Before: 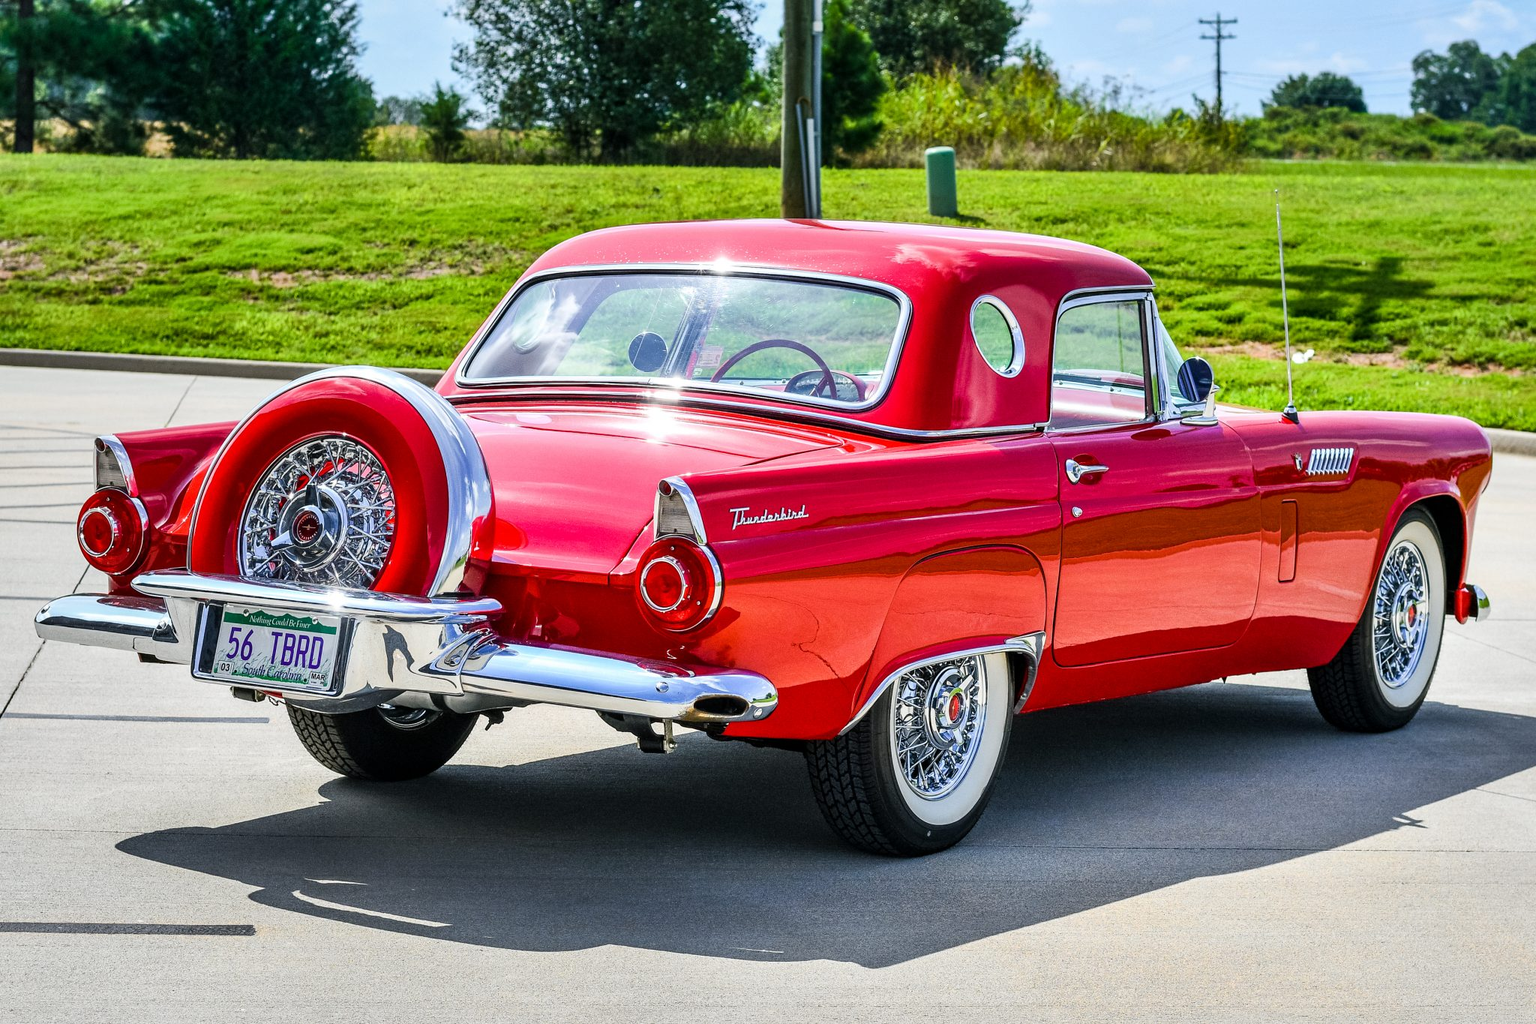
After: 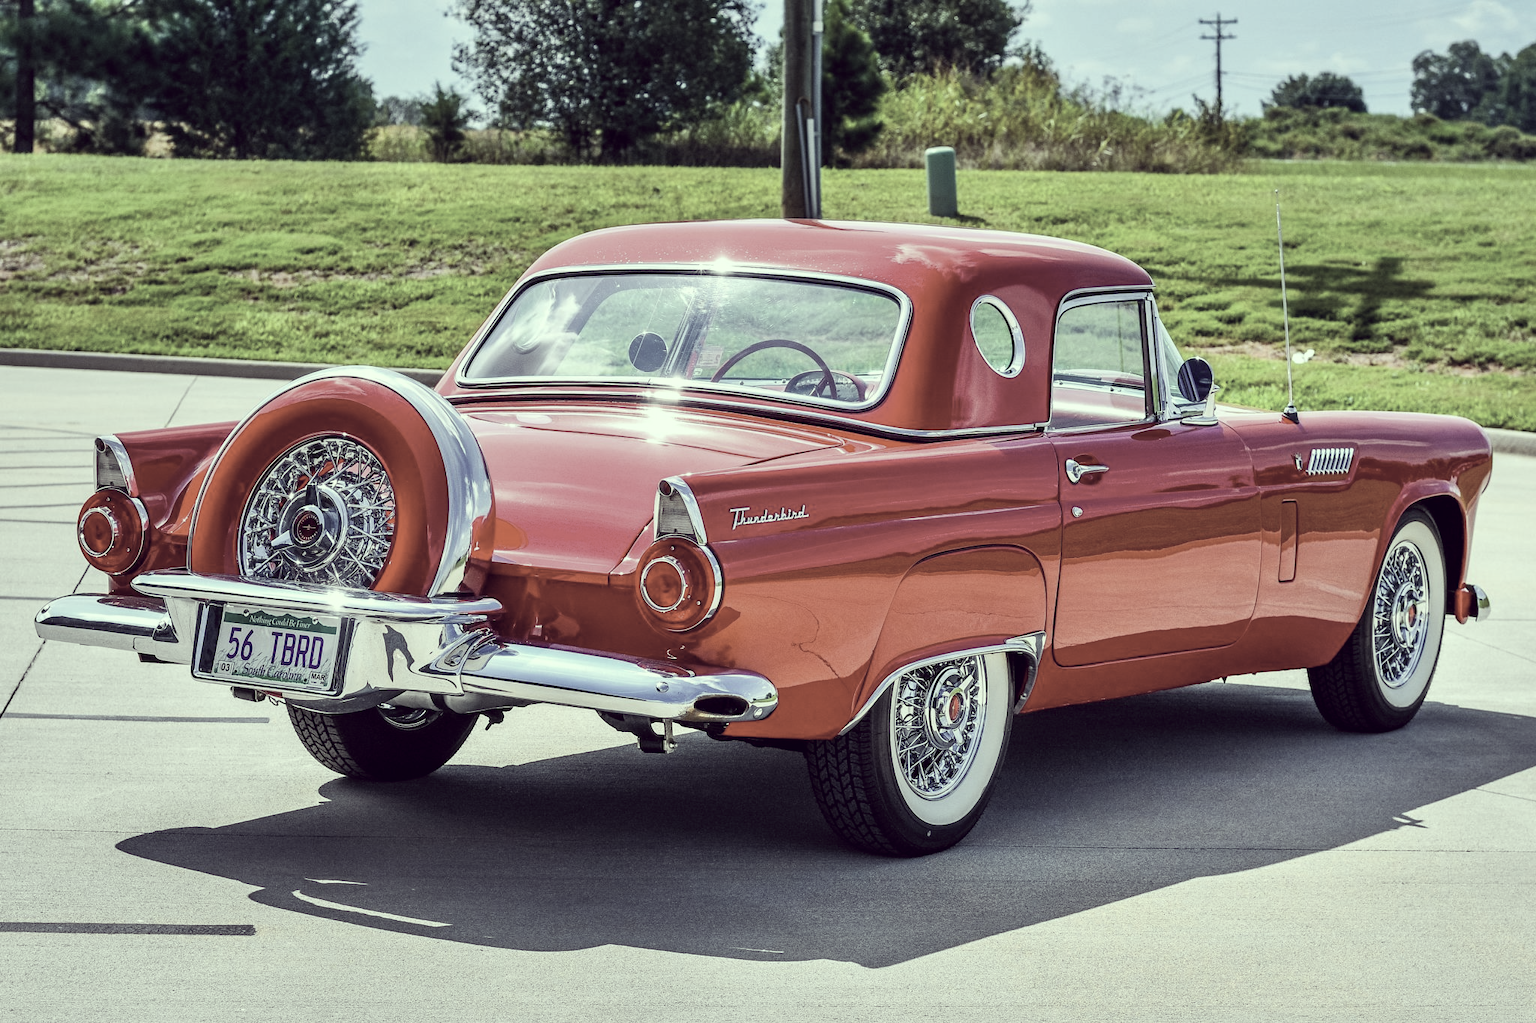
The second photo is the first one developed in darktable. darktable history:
color correction: highlights a* -20.56, highlights b* 20.39, shadows a* 19.36, shadows b* -20.47, saturation 0.416
